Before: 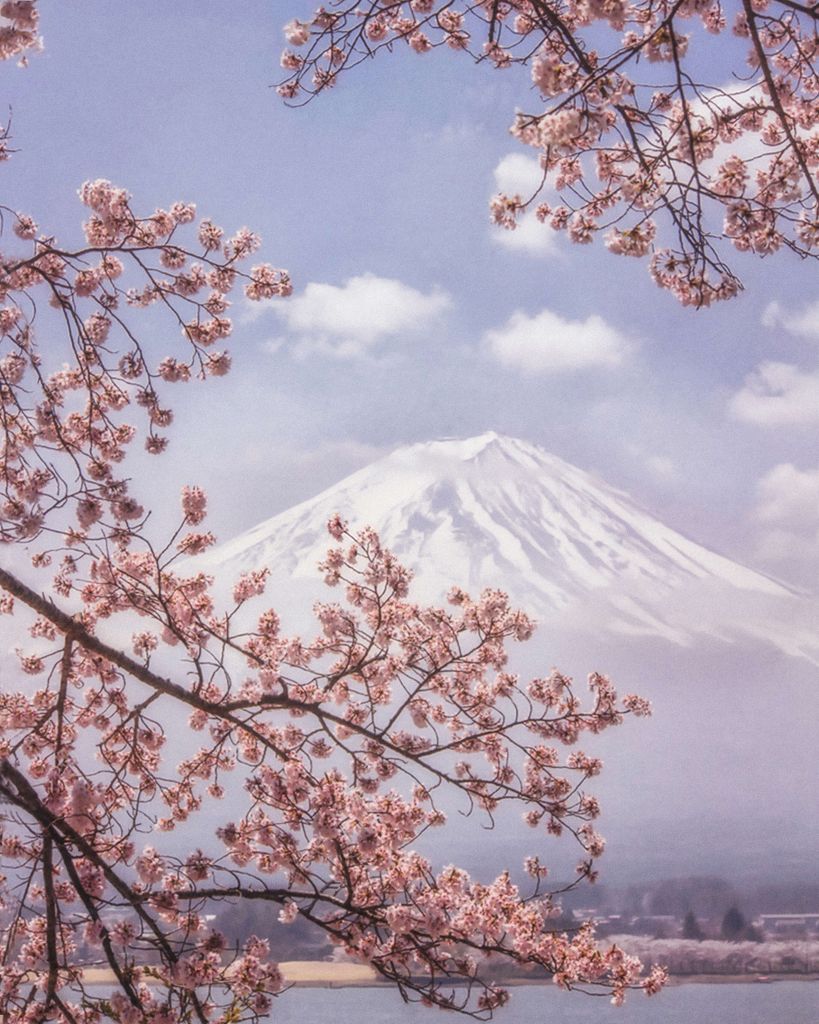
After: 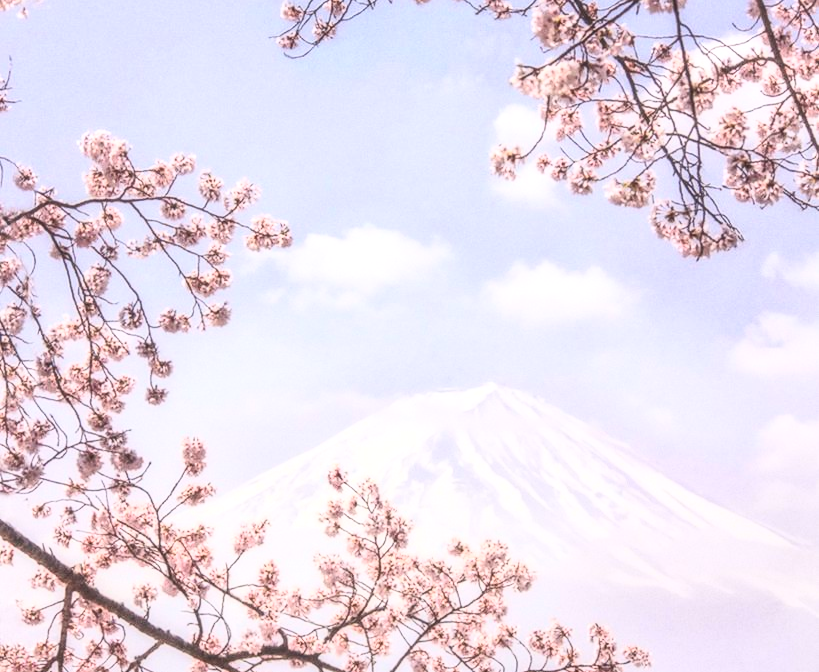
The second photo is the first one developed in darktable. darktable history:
local contrast: on, module defaults
crop and rotate: top 4.848%, bottom 29.503%
contrast brightness saturation: contrast 0.39, brightness 0.53
